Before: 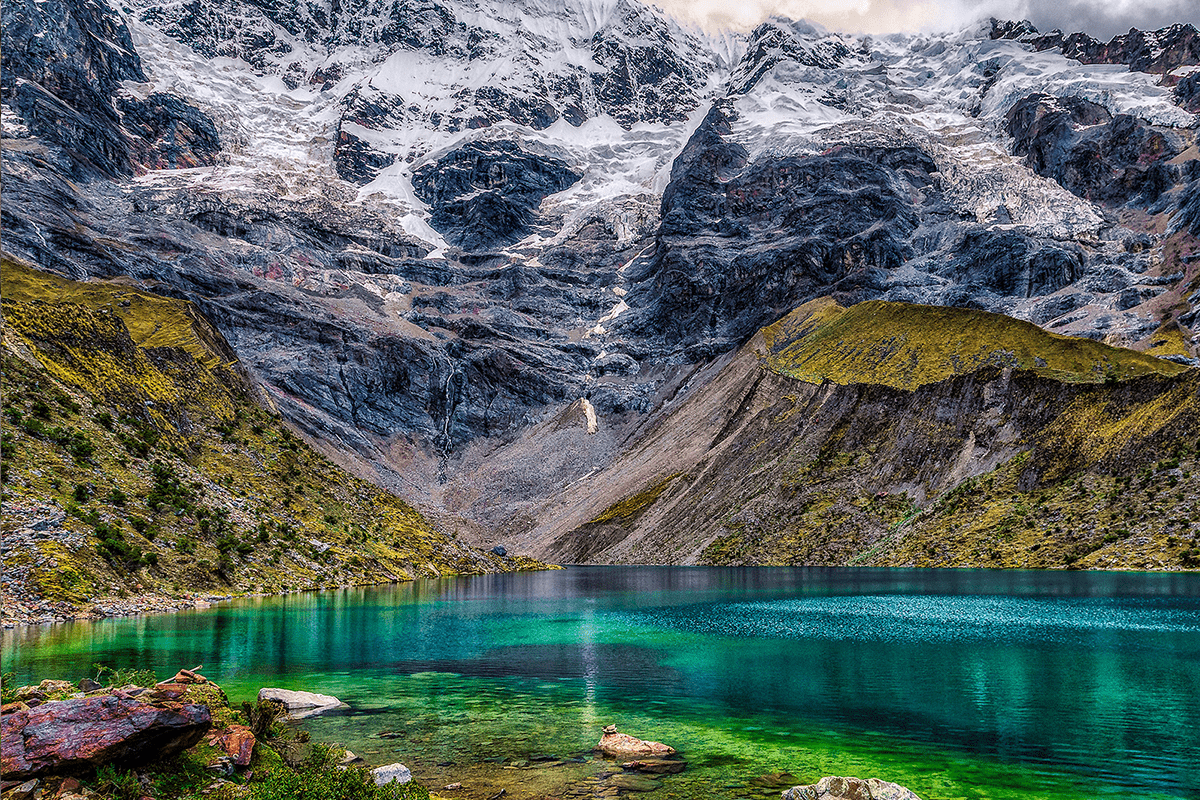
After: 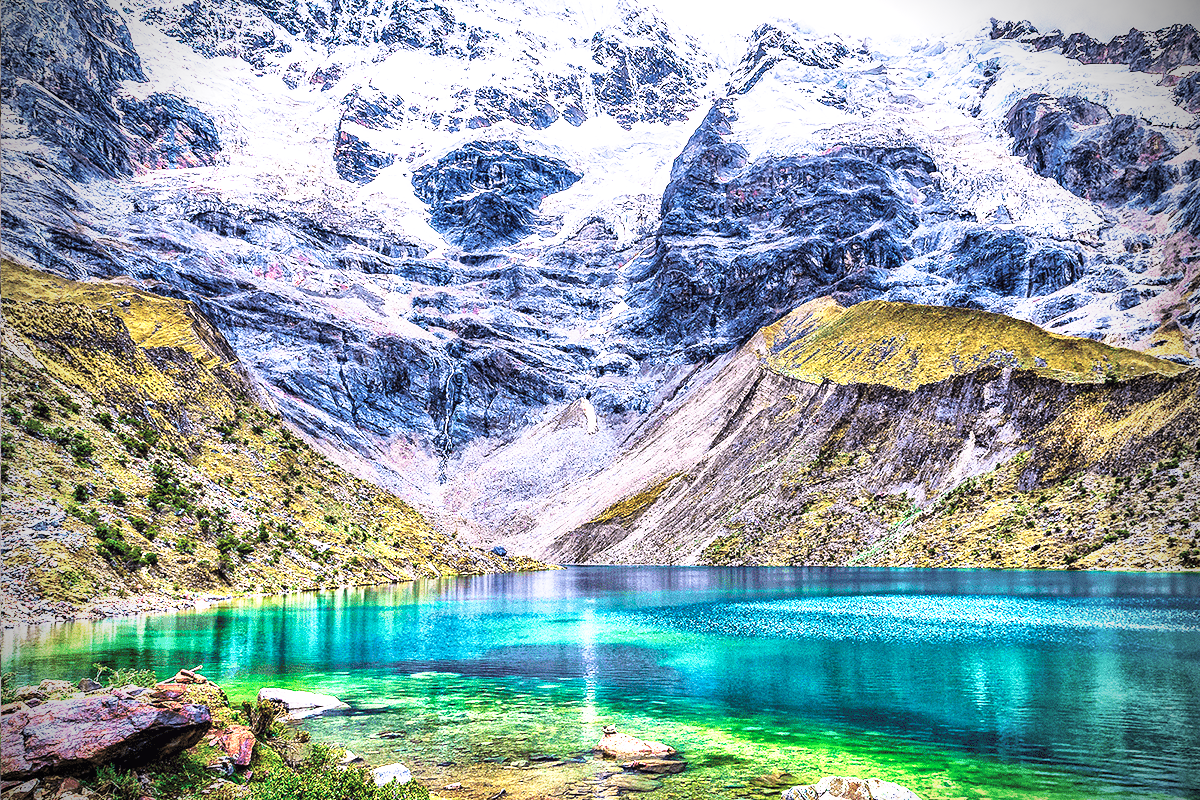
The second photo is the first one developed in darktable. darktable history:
base curve: curves: ch0 [(0, 0) (0.495, 0.917) (1, 1)], preserve colors none
vignetting: brightness -0.878, unbound false
exposure: black level correction 0, exposure 0.951 EV, compensate highlight preservation false
color calibration: gray › normalize channels true, illuminant custom, x 0.363, y 0.384, temperature 4522.25 K, gamut compression 0.011
